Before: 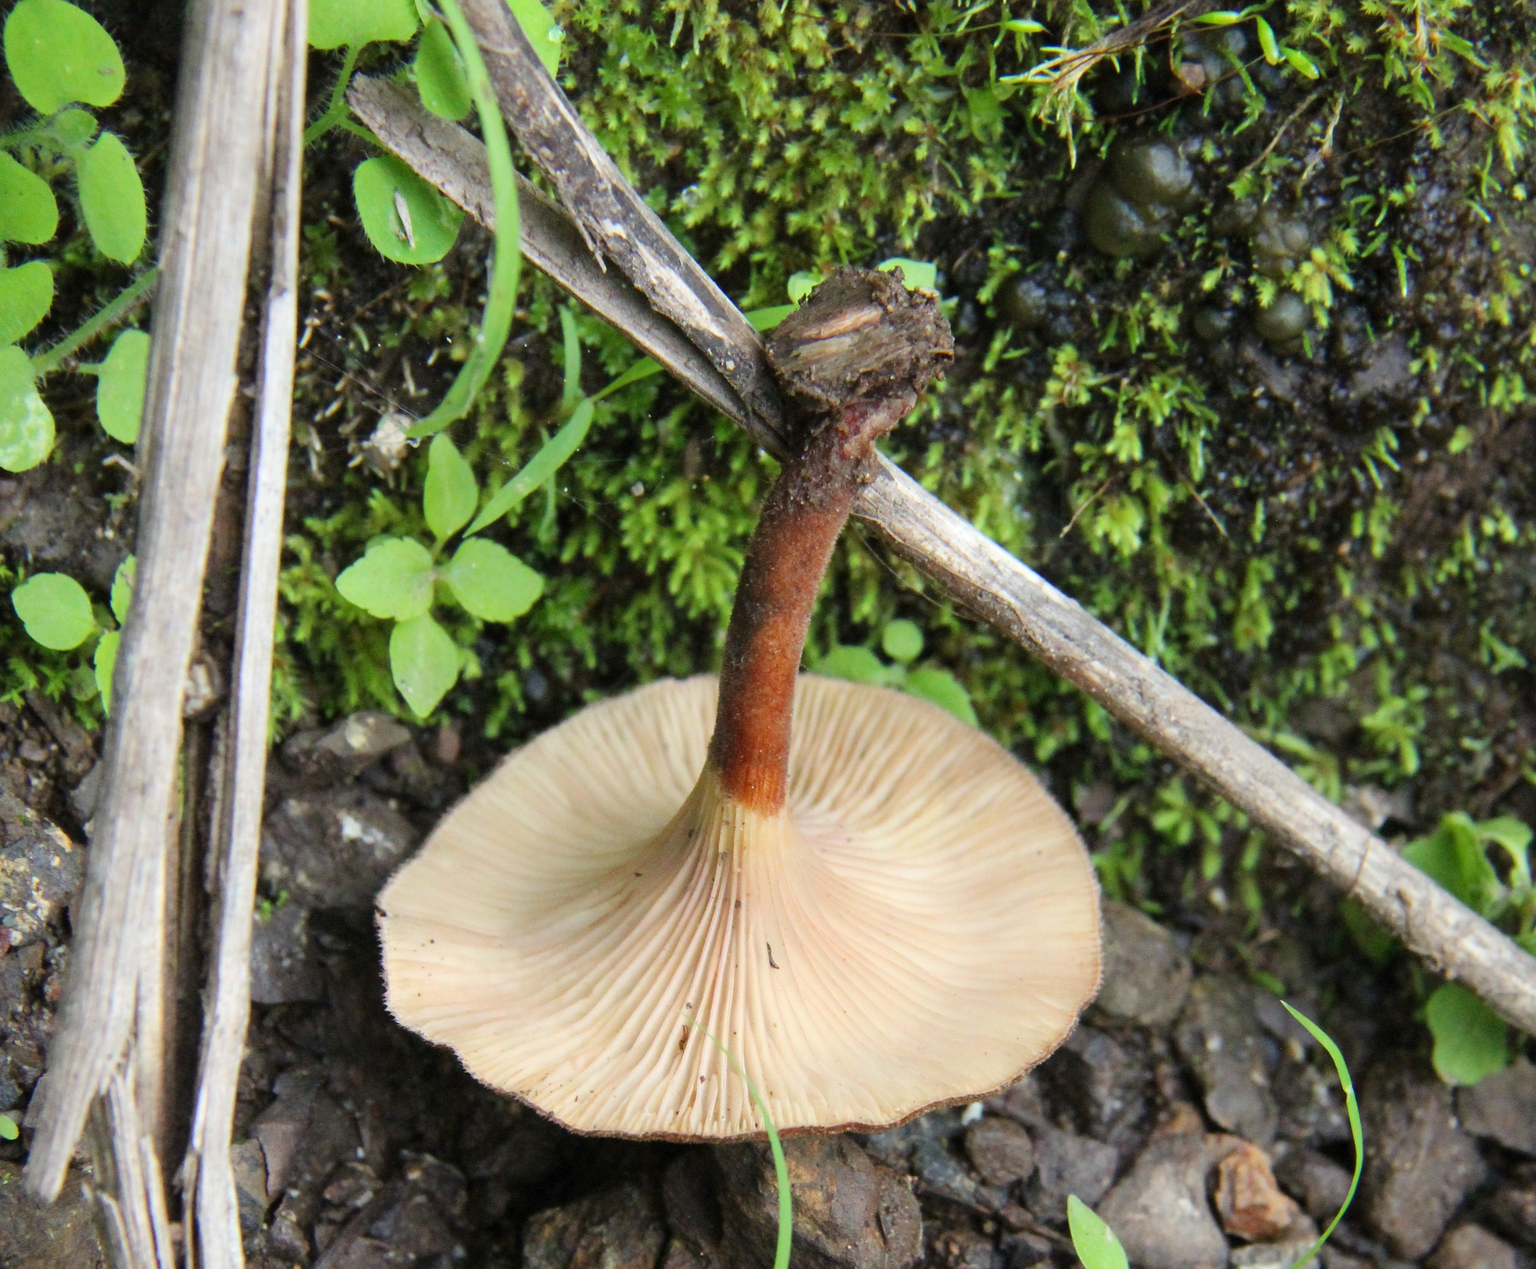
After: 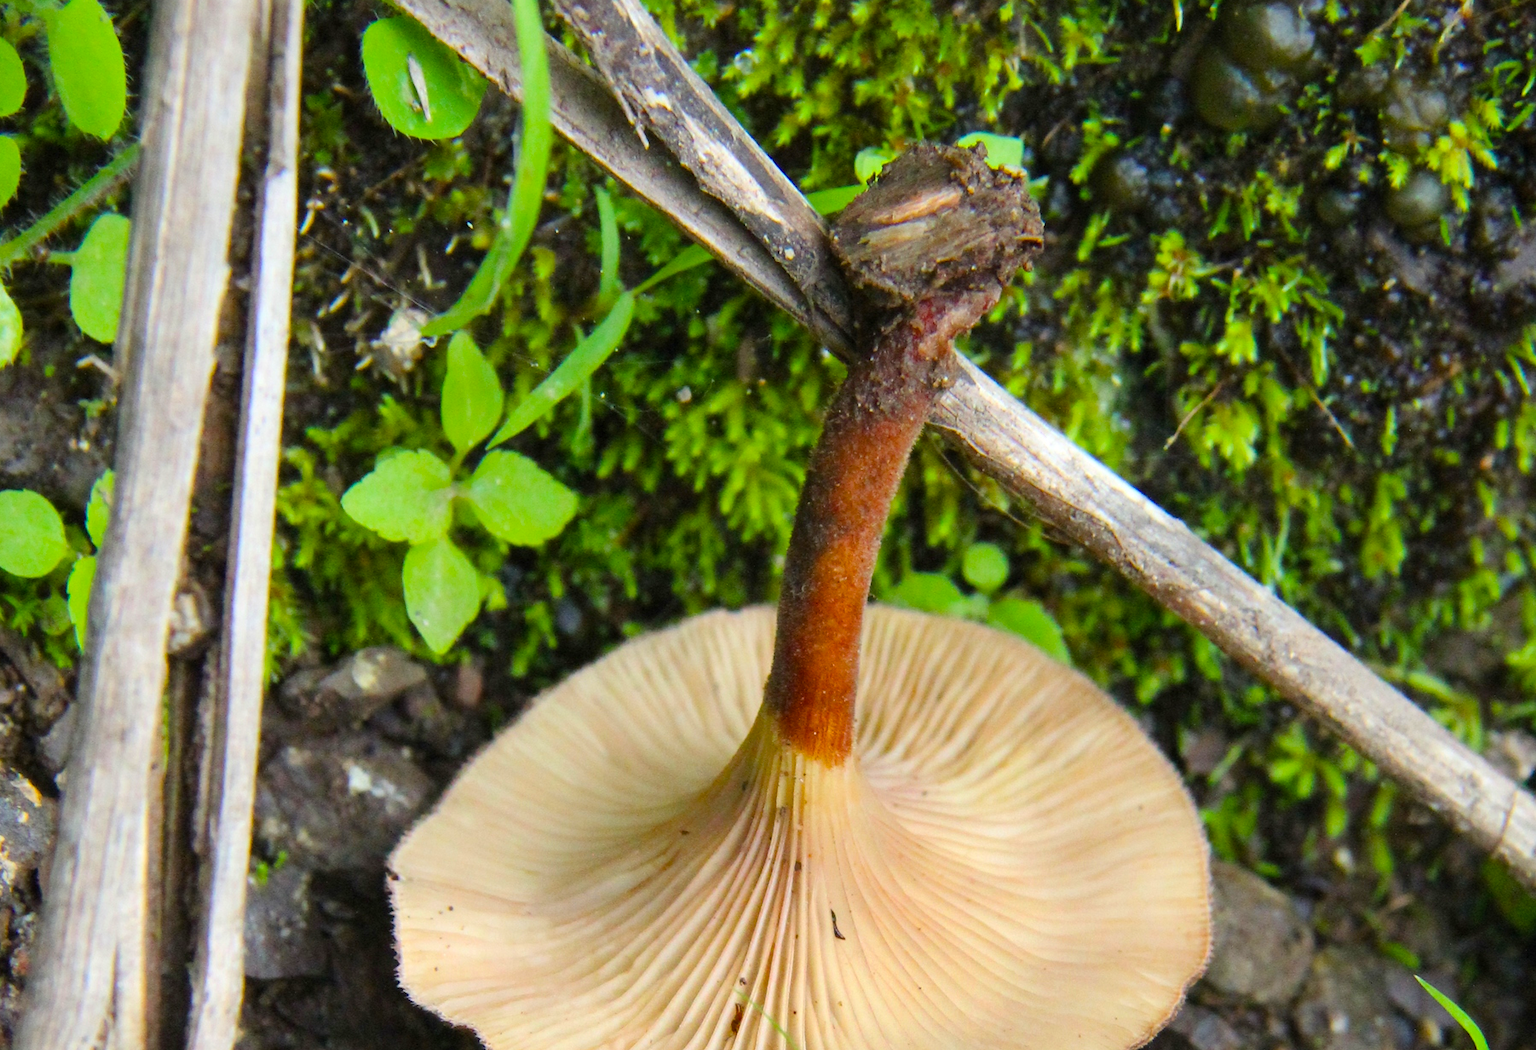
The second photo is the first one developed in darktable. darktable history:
crop and rotate: left 2.342%, top 11.206%, right 9.611%, bottom 15.884%
shadows and highlights: shadows 11.39, white point adjustment 1.11, highlights color adjustment 72.8%, soften with gaussian
color balance rgb: linear chroma grading › global chroma 9.845%, perceptual saturation grading › global saturation 30.357%
